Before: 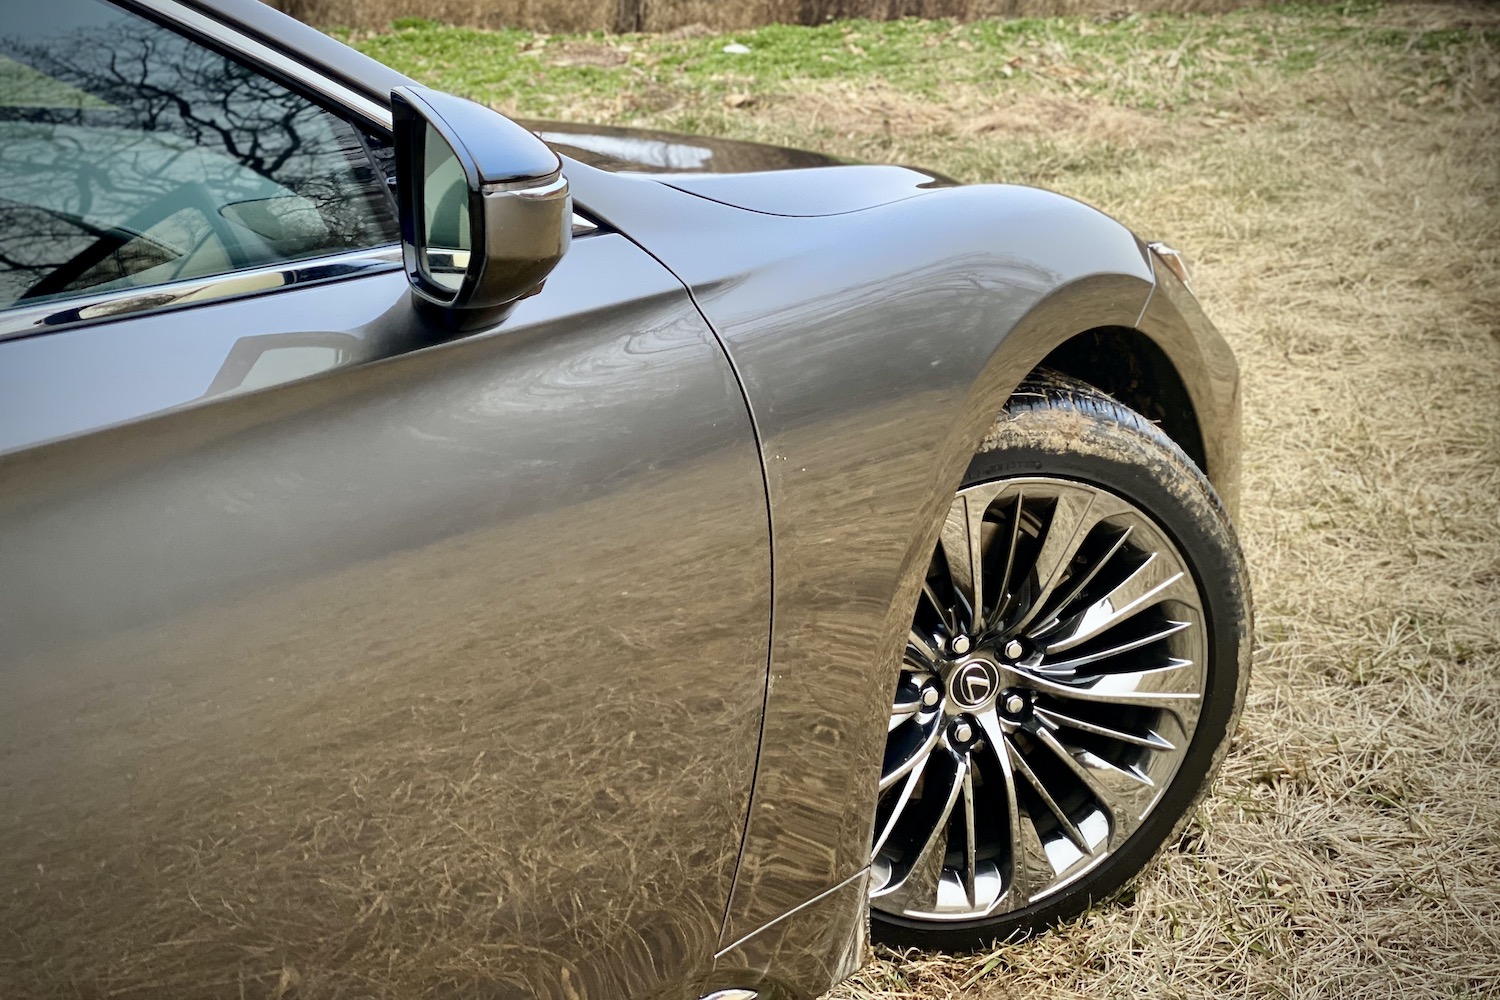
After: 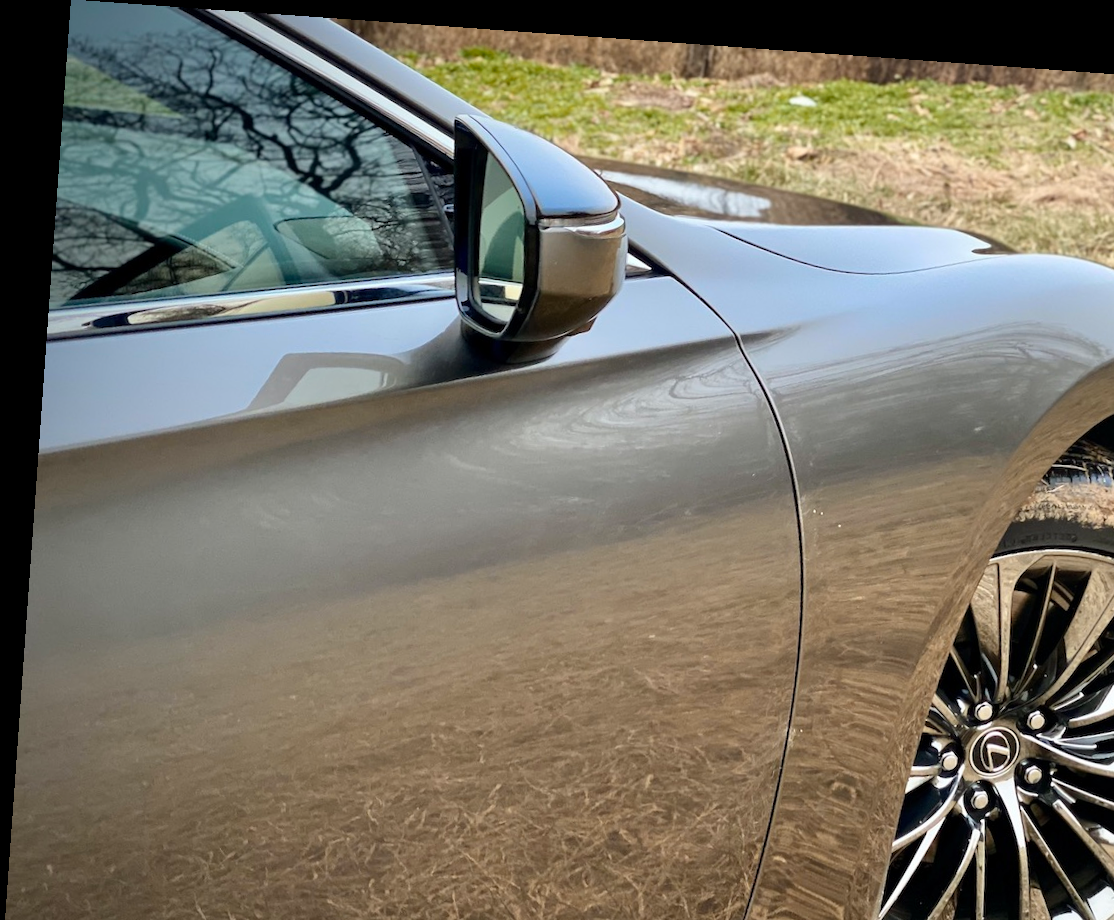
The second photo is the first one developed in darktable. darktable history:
rotate and perspective: rotation 4.1°, automatic cropping off
color zones: curves: ch1 [(0, 0.455) (0.063, 0.455) (0.286, 0.495) (0.429, 0.5) (0.571, 0.5) (0.714, 0.5) (0.857, 0.5) (1, 0.455)]; ch2 [(0, 0.532) (0.063, 0.521) (0.233, 0.447) (0.429, 0.489) (0.571, 0.5) (0.714, 0.5) (0.857, 0.5) (1, 0.532)]
crop: right 28.885%, bottom 16.626%
